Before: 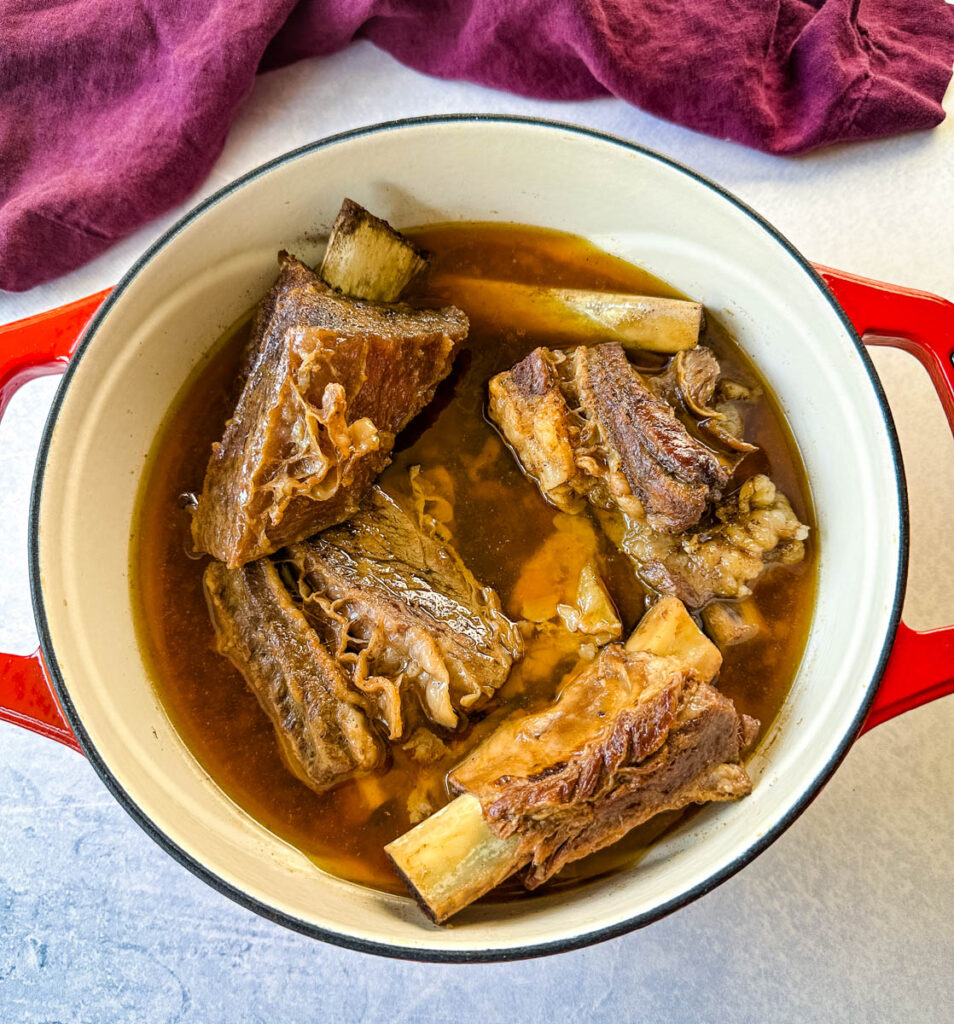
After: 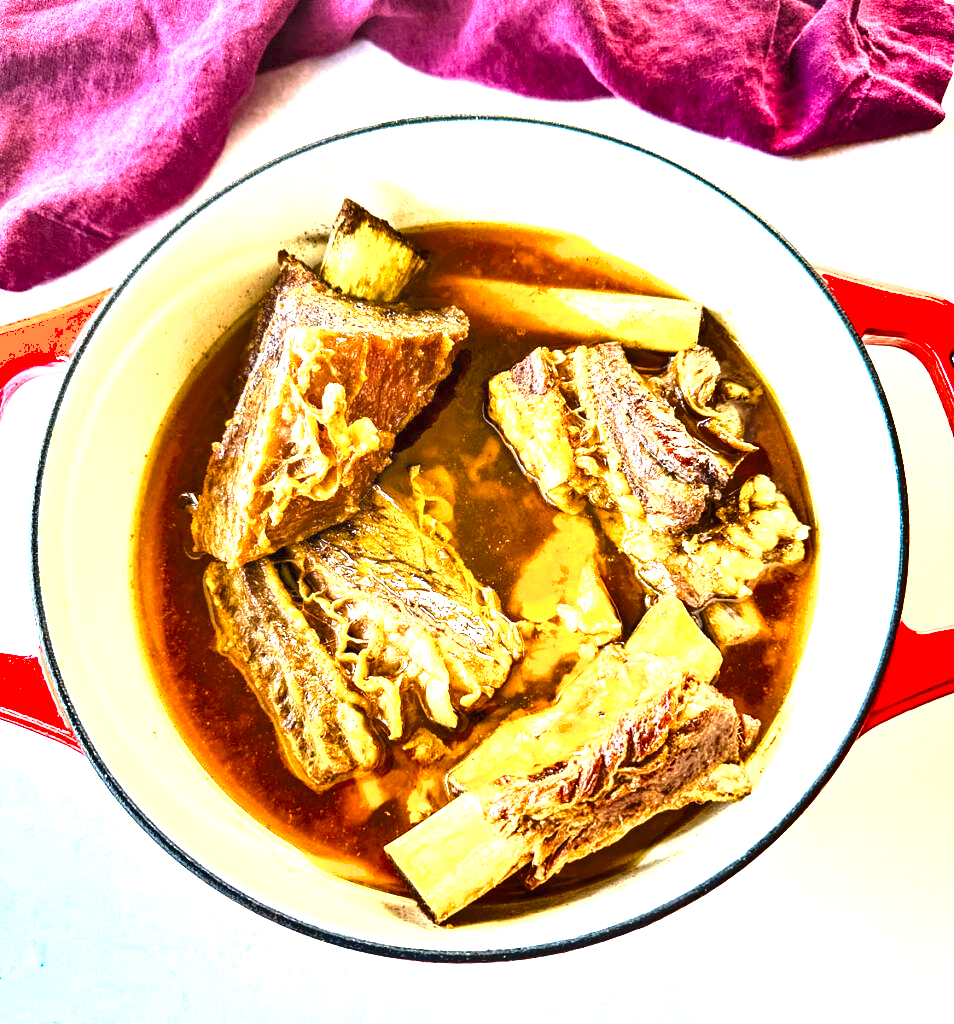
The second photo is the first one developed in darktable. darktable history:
shadows and highlights: shadows -88.42, highlights -35.95, soften with gaussian
exposure: black level correction 0, exposure 2.14 EV, compensate exposure bias true, compensate highlight preservation false
